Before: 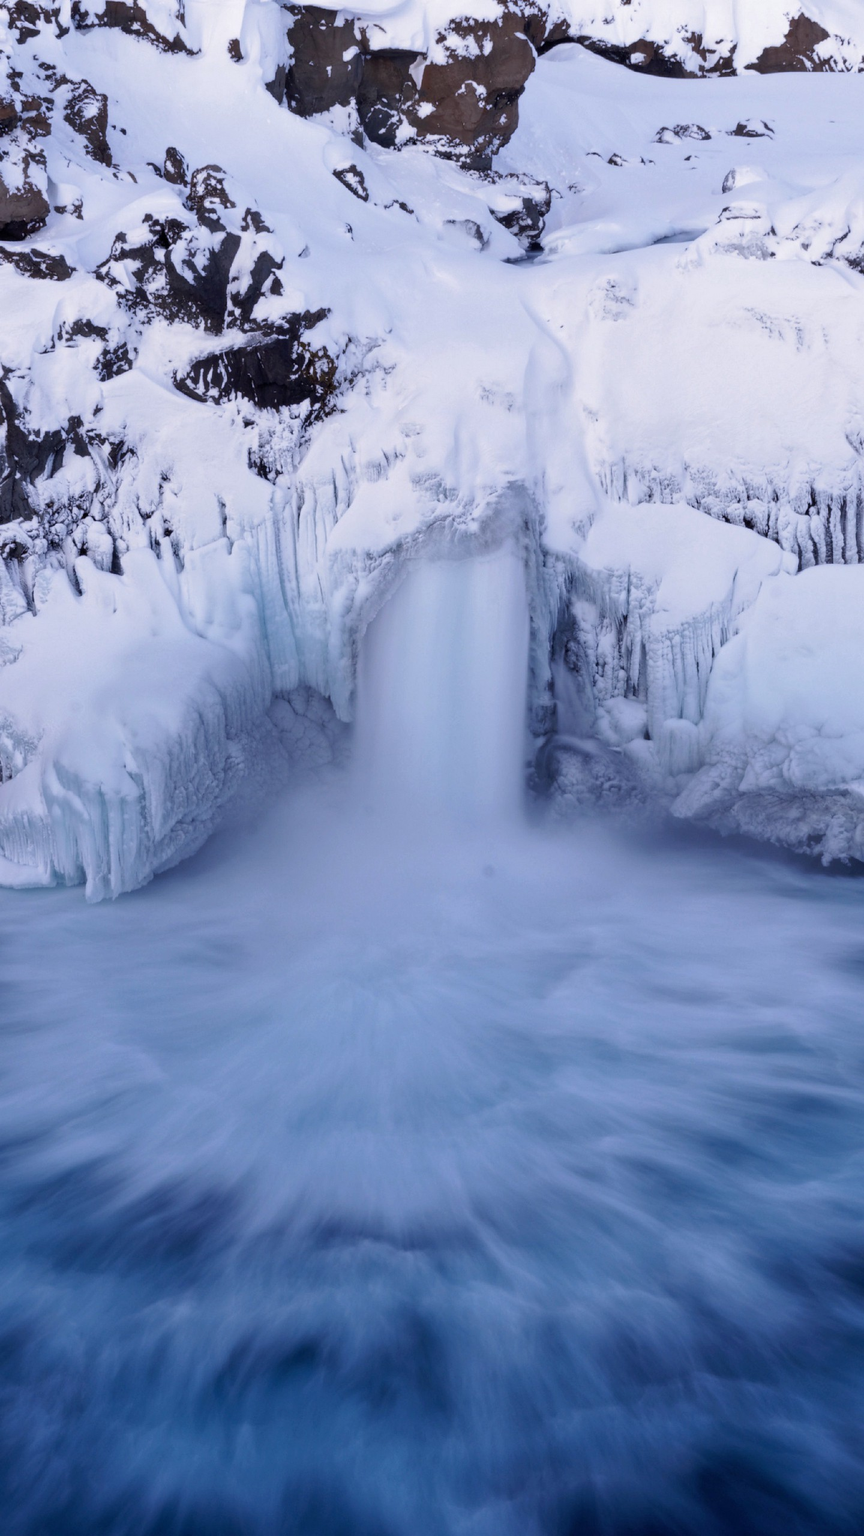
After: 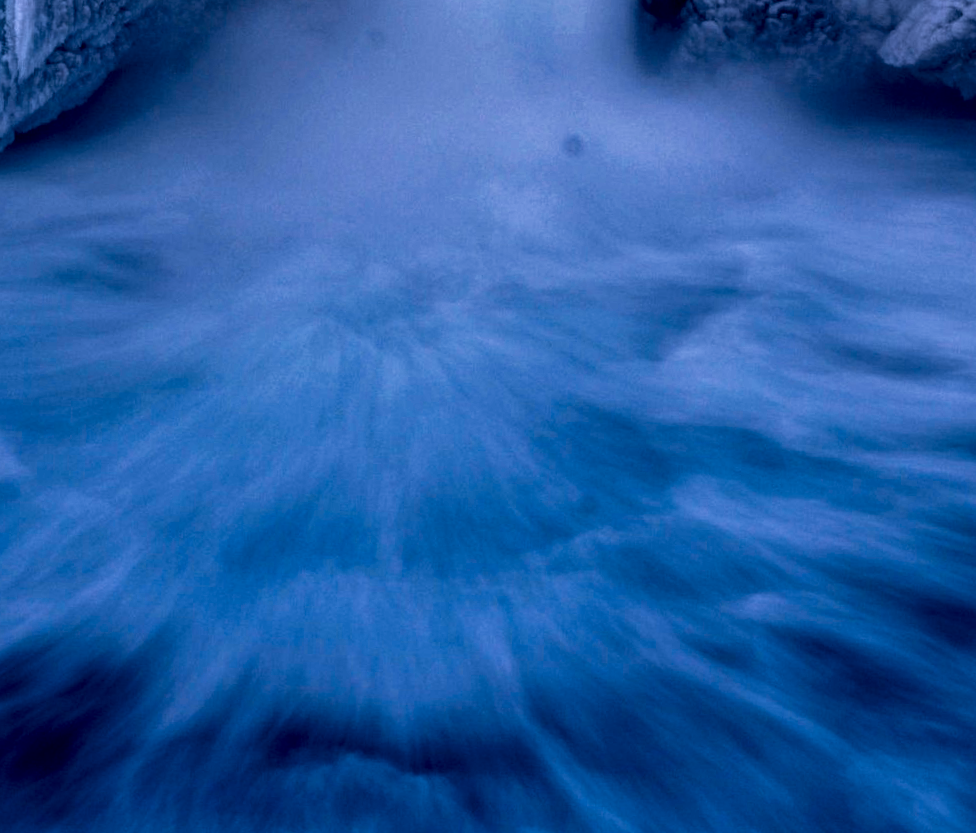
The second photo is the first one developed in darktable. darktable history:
tone curve: curves: ch0 [(0, 0) (0.003, 0.001) (0.011, 0.002) (0.025, 0.002) (0.044, 0.006) (0.069, 0.01) (0.1, 0.017) (0.136, 0.023) (0.177, 0.038) (0.224, 0.066) (0.277, 0.118) (0.335, 0.185) (0.399, 0.264) (0.468, 0.365) (0.543, 0.475) (0.623, 0.606) (0.709, 0.759) (0.801, 0.923) (0.898, 0.999) (1, 1)], preserve colors none
color zones: curves: ch0 [(0, 0.5) (0.125, 0.4) (0.25, 0.5) (0.375, 0.4) (0.5, 0.4) (0.625, 0.35) (0.75, 0.35) (0.875, 0.5)]; ch1 [(0, 0.35) (0.125, 0.45) (0.25, 0.35) (0.375, 0.35) (0.5, 0.35) (0.625, 0.35) (0.75, 0.45) (0.875, 0.35)]; ch2 [(0, 0.6) (0.125, 0.5) (0.25, 0.5) (0.375, 0.6) (0.5, 0.6) (0.625, 0.5) (0.75, 0.5) (0.875, 0.5)]
rotate and perspective: rotation 1.72°, automatic cropping off
crop: left 18.091%, top 51.13%, right 17.525%, bottom 16.85%
local contrast: highlights 12%, shadows 38%, detail 183%, midtone range 0.471
